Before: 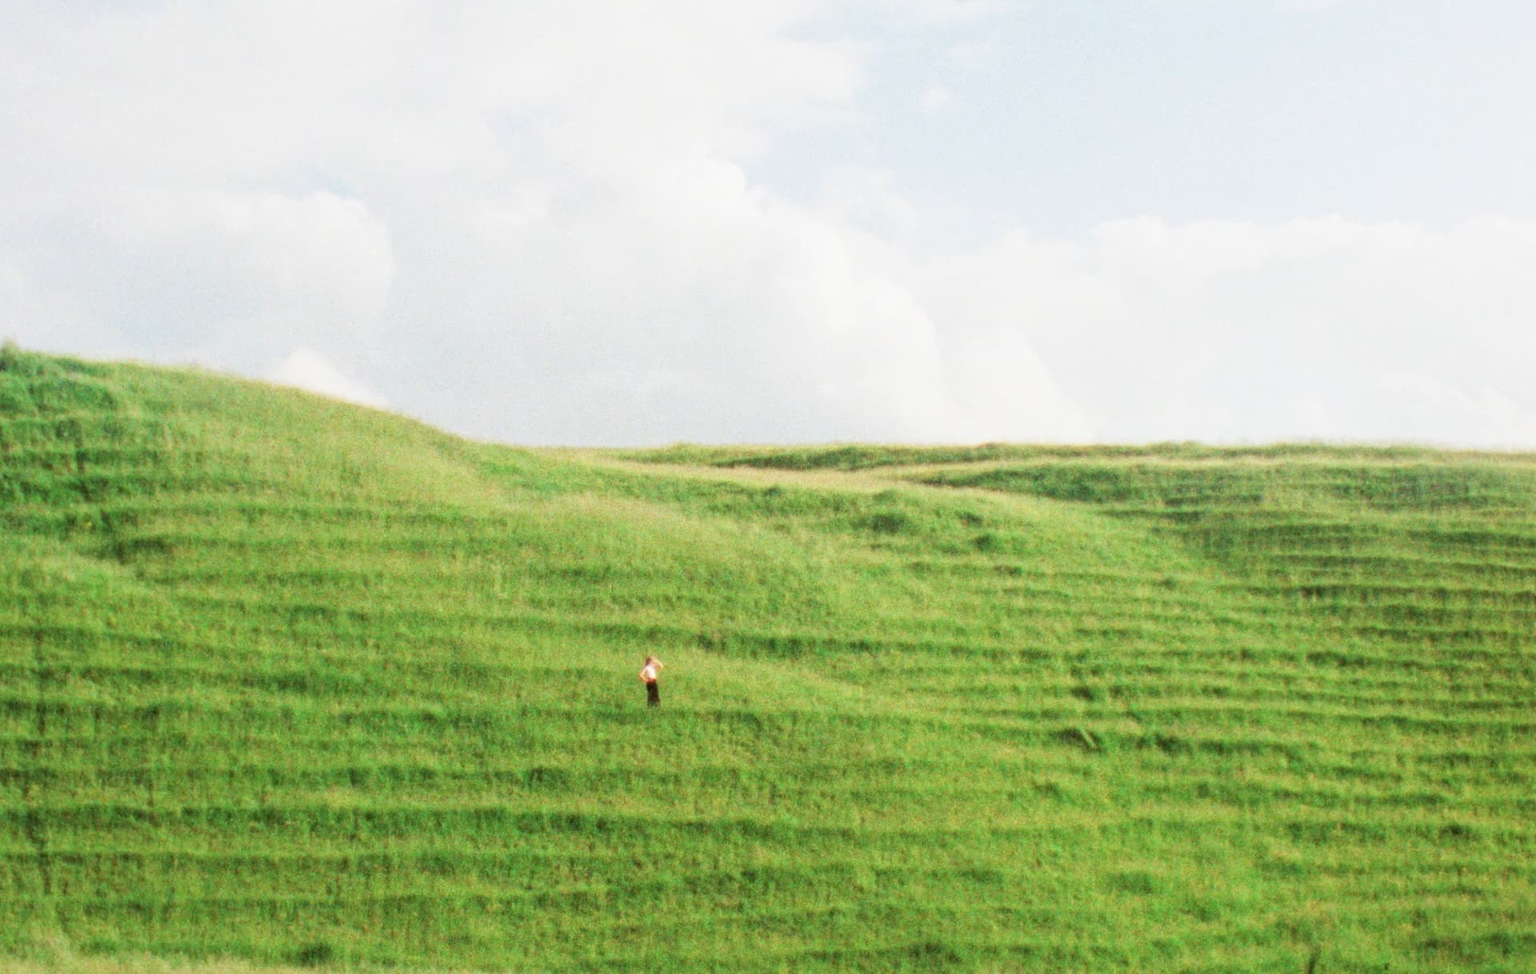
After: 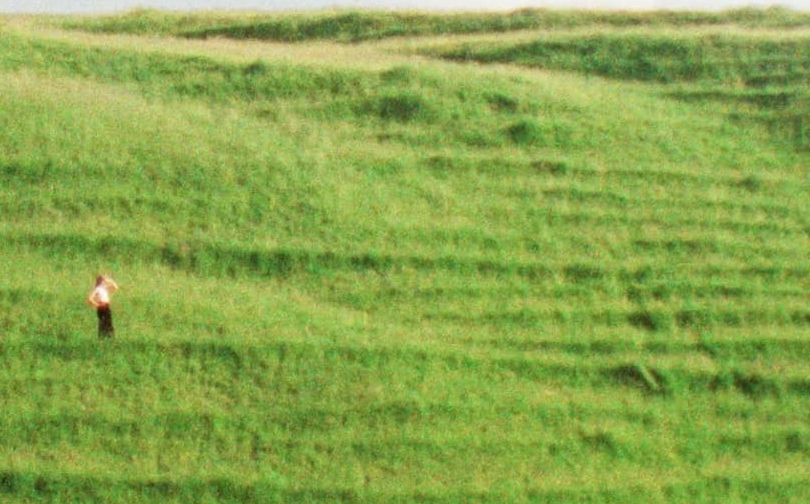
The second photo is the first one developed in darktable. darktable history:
crop: left 37.037%, top 44.851%, right 20.727%, bottom 13.717%
shadows and highlights: shadows 37.58, highlights -27.67, soften with gaussian
